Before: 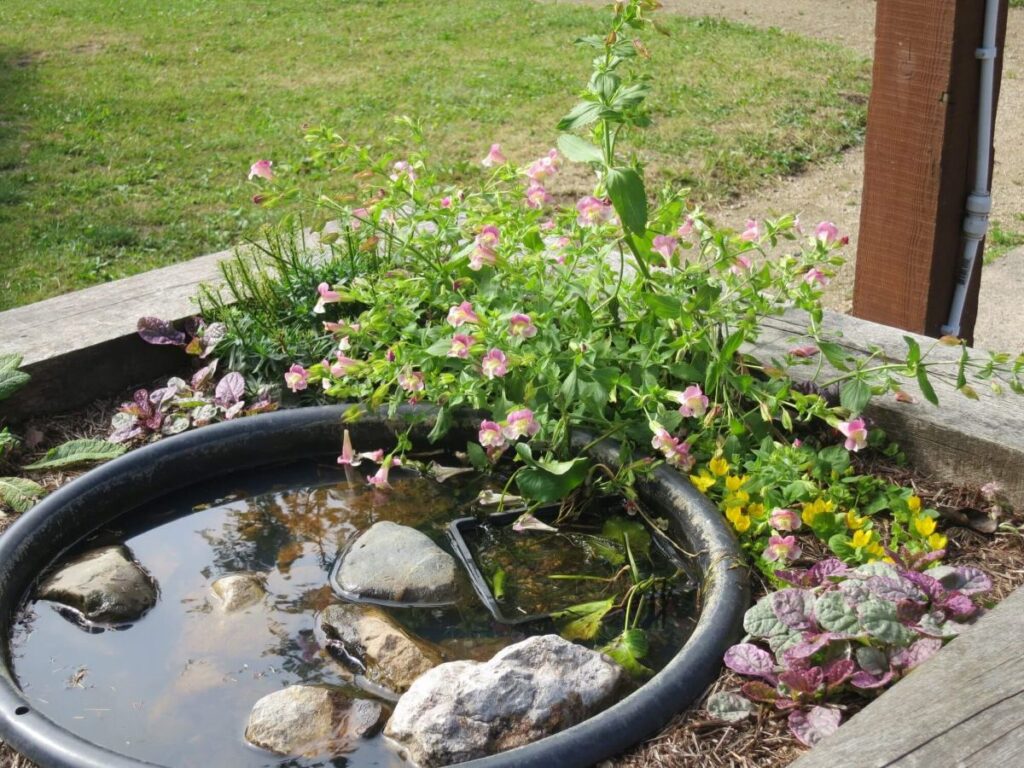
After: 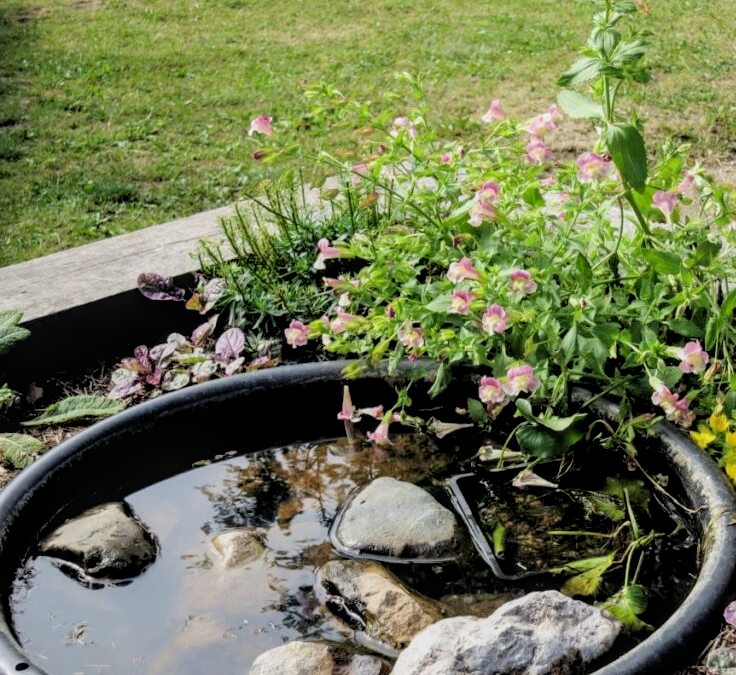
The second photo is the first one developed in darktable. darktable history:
local contrast: on, module defaults
crop: top 5.803%, right 27.864%, bottom 5.804%
levels: levels [0, 0.492, 0.984]
filmic rgb: black relative exposure -3.31 EV, white relative exposure 3.45 EV, hardness 2.36, contrast 1.103
